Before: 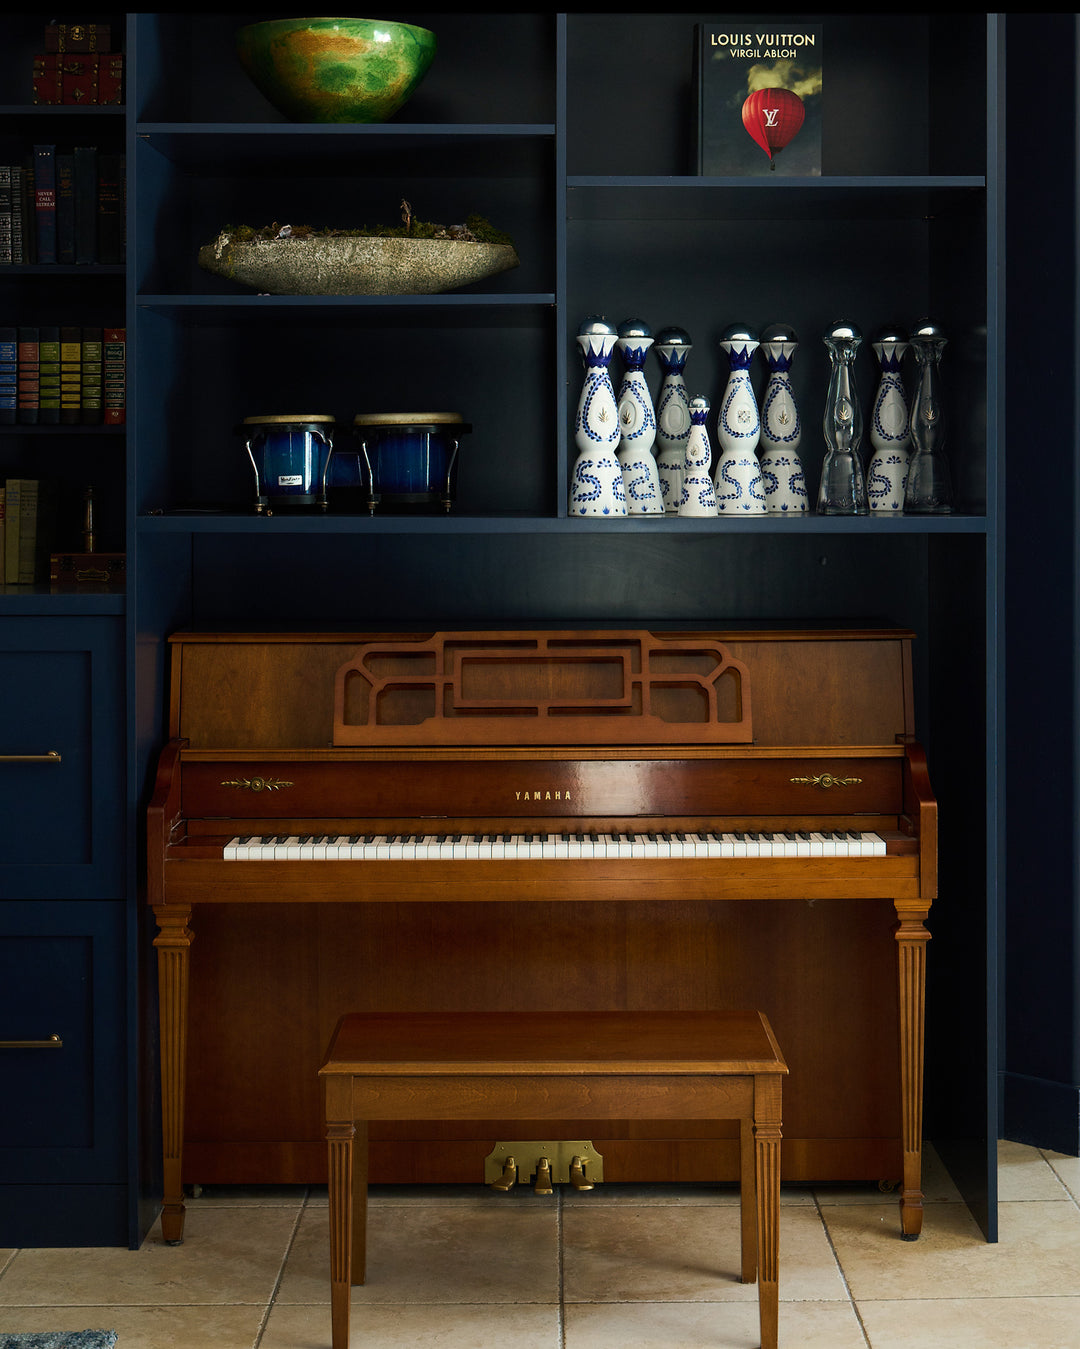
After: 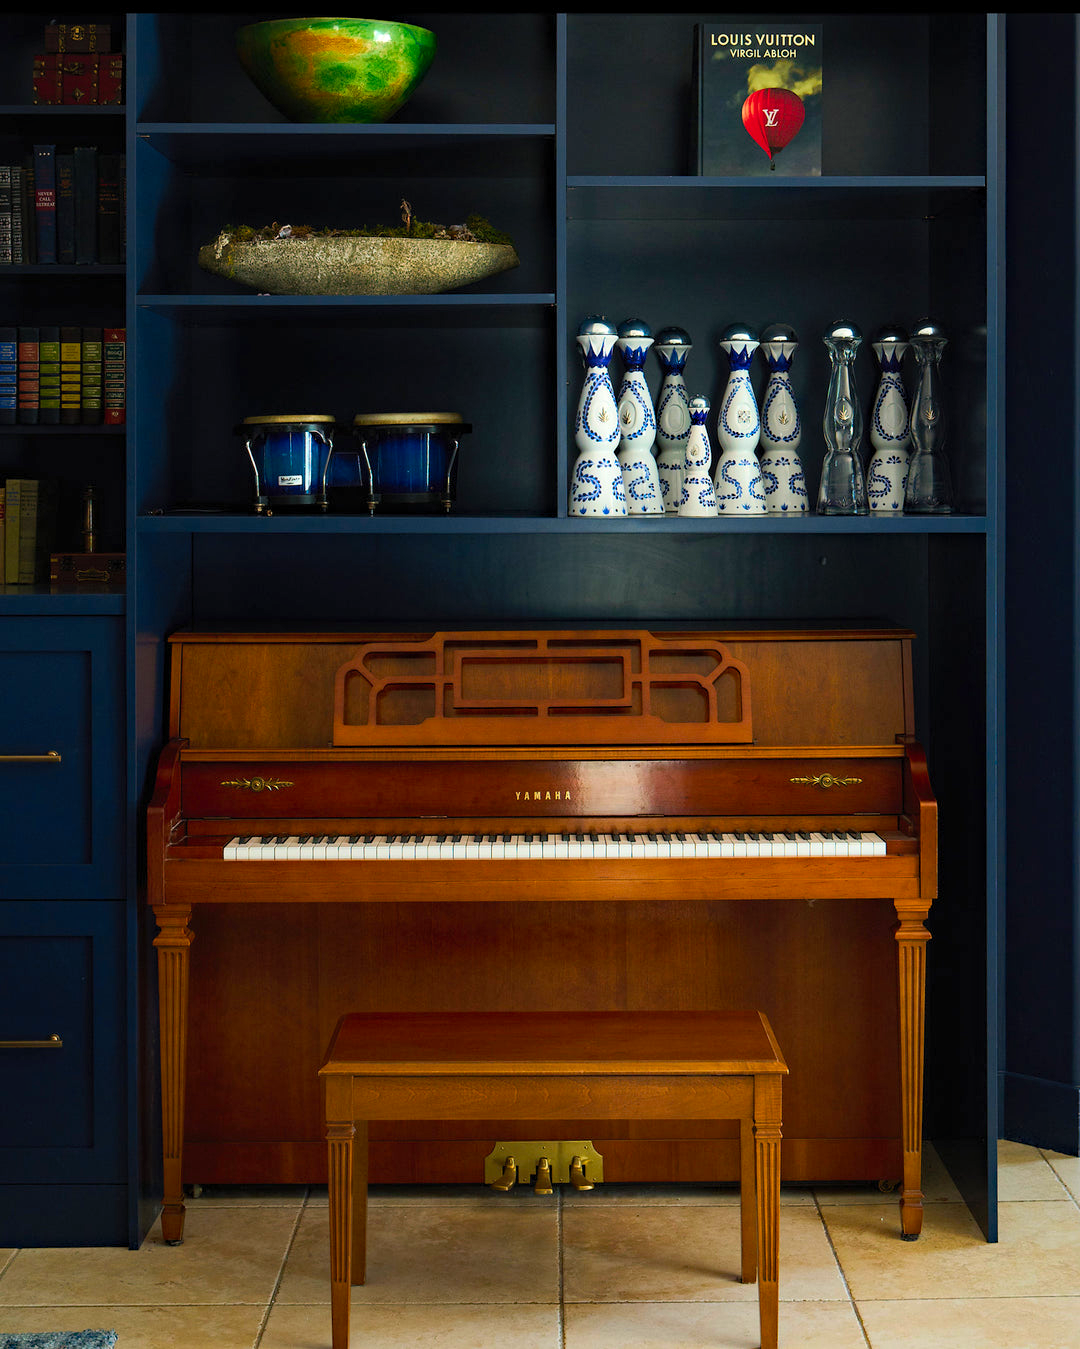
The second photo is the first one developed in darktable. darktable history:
color zones: curves: ch0 [(0, 0.613) (0.01, 0.613) (0.245, 0.448) (0.498, 0.529) (0.642, 0.665) (0.879, 0.777) (0.99, 0.613)]; ch1 [(0, 0) (0.143, 0) (0.286, 0) (0.429, 0) (0.571, 0) (0.714, 0) (0.857, 0)], mix -121.96%
contrast brightness saturation: brightness 0.09, saturation 0.19
haze removal: compatibility mode true, adaptive false
levels: mode automatic, black 0.023%, white 99.97%, levels [0.062, 0.494, 0.925]
